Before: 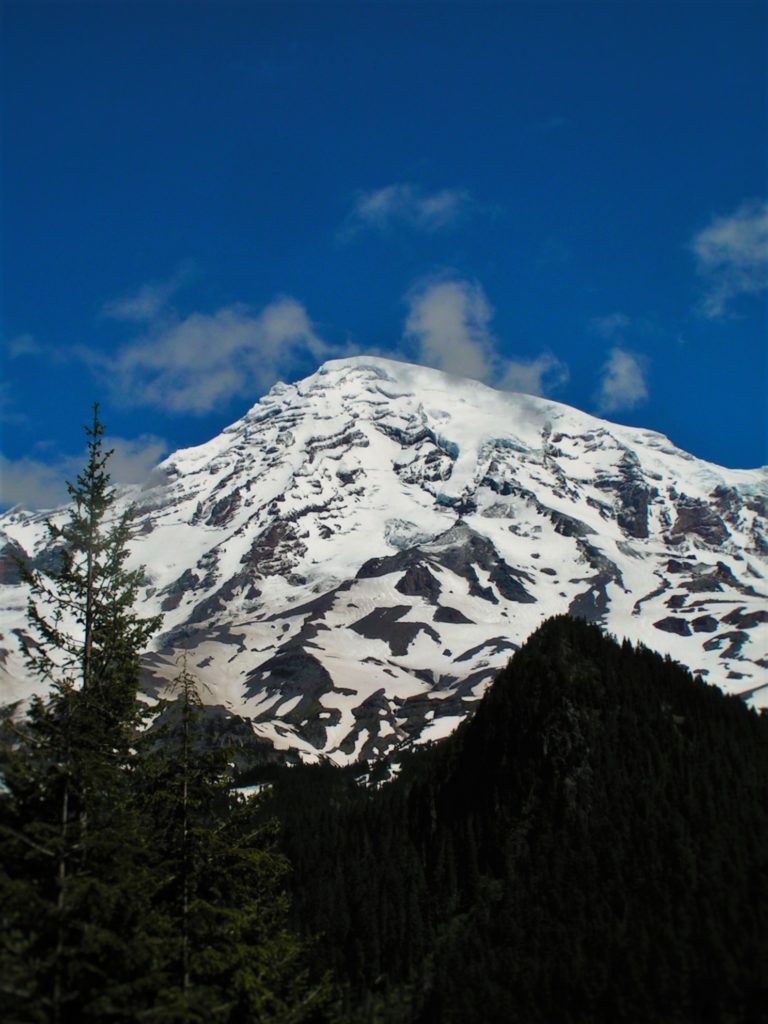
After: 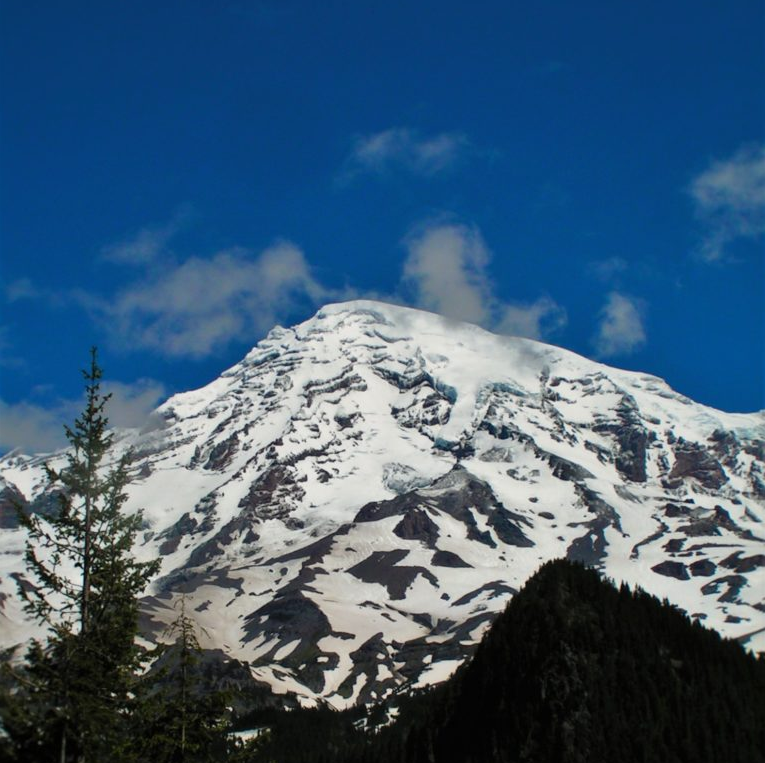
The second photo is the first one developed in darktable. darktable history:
exposure: compensate highlight preservation false
crop: left 0.313%, top 5.499%, bottom 19.928%
